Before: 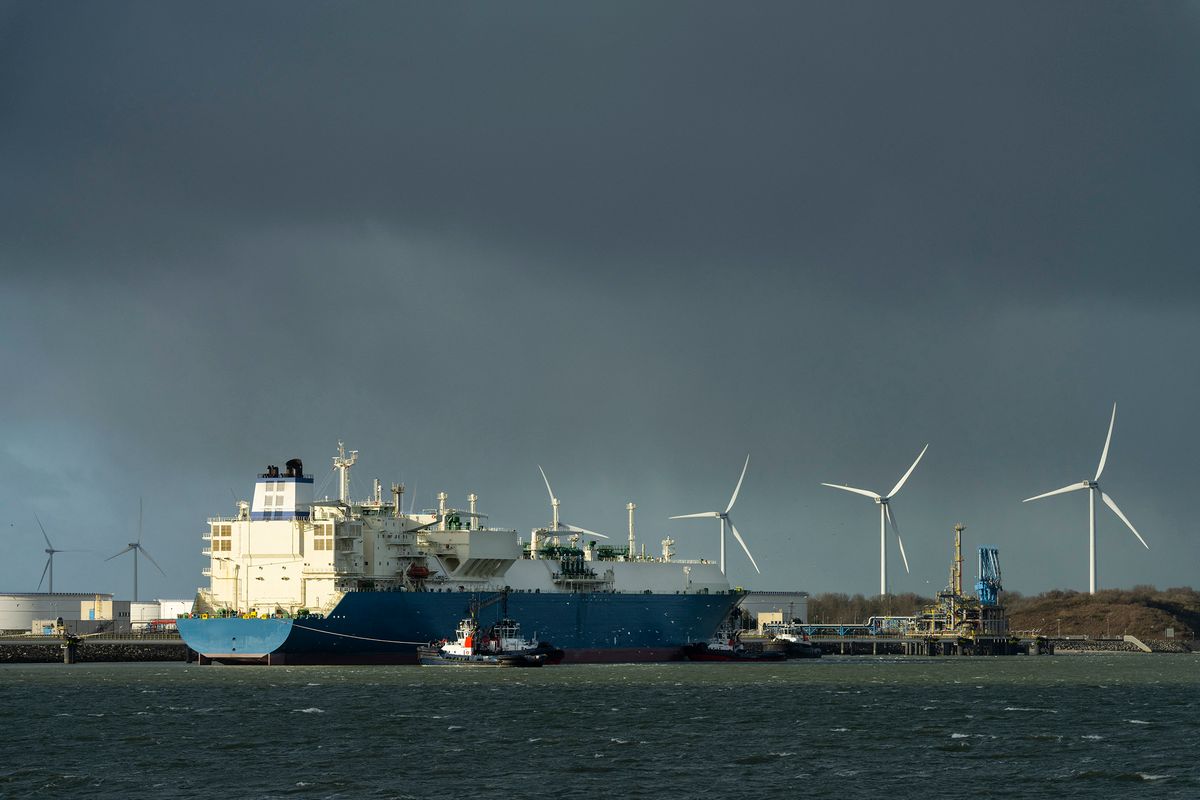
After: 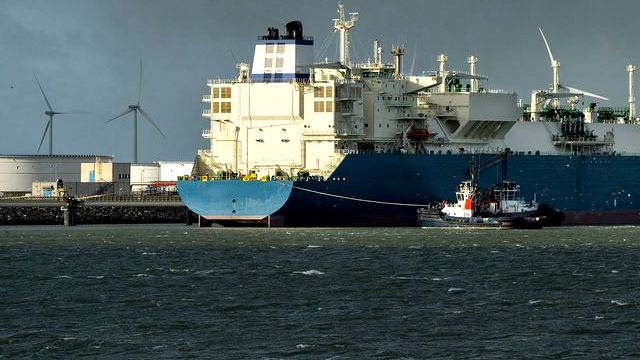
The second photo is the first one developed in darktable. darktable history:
contrast equalizer: octaves 7, y [[0.6 ×6], [0.55 ×6], [0 ×6], [0 ×6], [0 ×6]], mix 0.53
crop and rotate: top 54.778%, right 46.61%, bottom 0.159%
